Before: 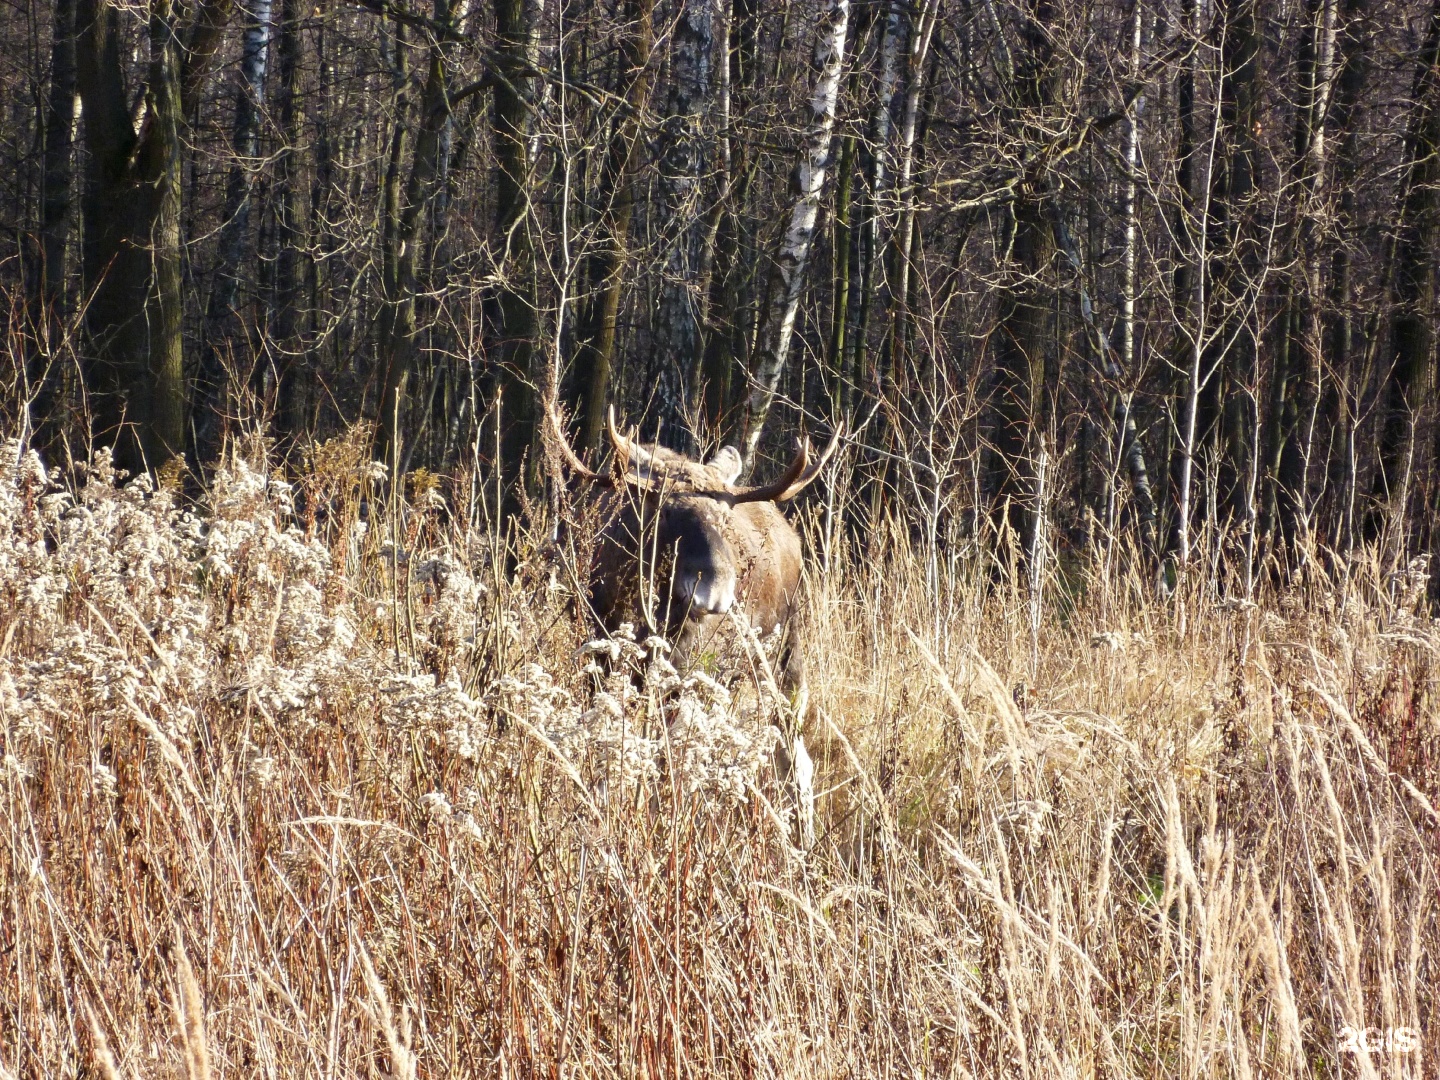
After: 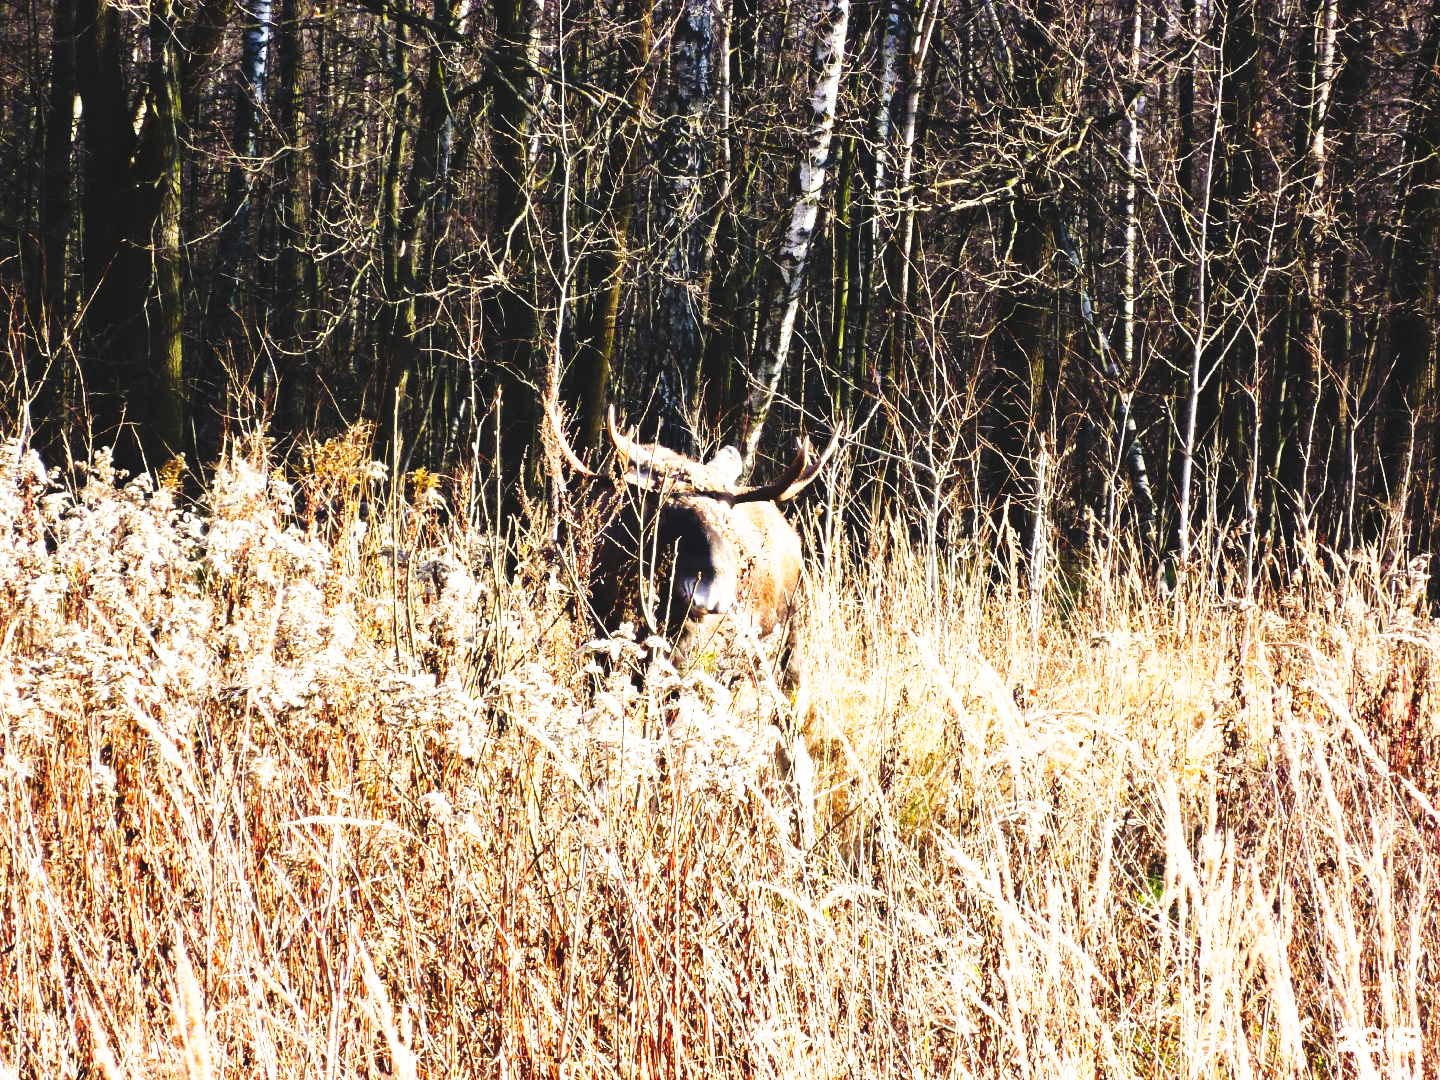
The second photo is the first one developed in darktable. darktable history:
tone curve: curves: ch0 [(0, 0) (0.003, 0.004) (0.011, 0.006) (0.025, 0.008) (0.044, 0.012) (0.069, 0.017) (0.1, 0.021) (0.136, 0.029) (0.177, 0.043) (0.224, 0.062) (0.277, 0.108) (0.335, 0.166) (0.399, 0.301) (0.468, 0.467) (0.543, 0.64) (0.623, 0.803) (0.709, 0.908) (0.801, 0.969) (0.898, 0.988) (1, 1)], preserve colors none
exposure: black level correction -0.041, exposure 0.064 EV, compensate highlight preservation false
